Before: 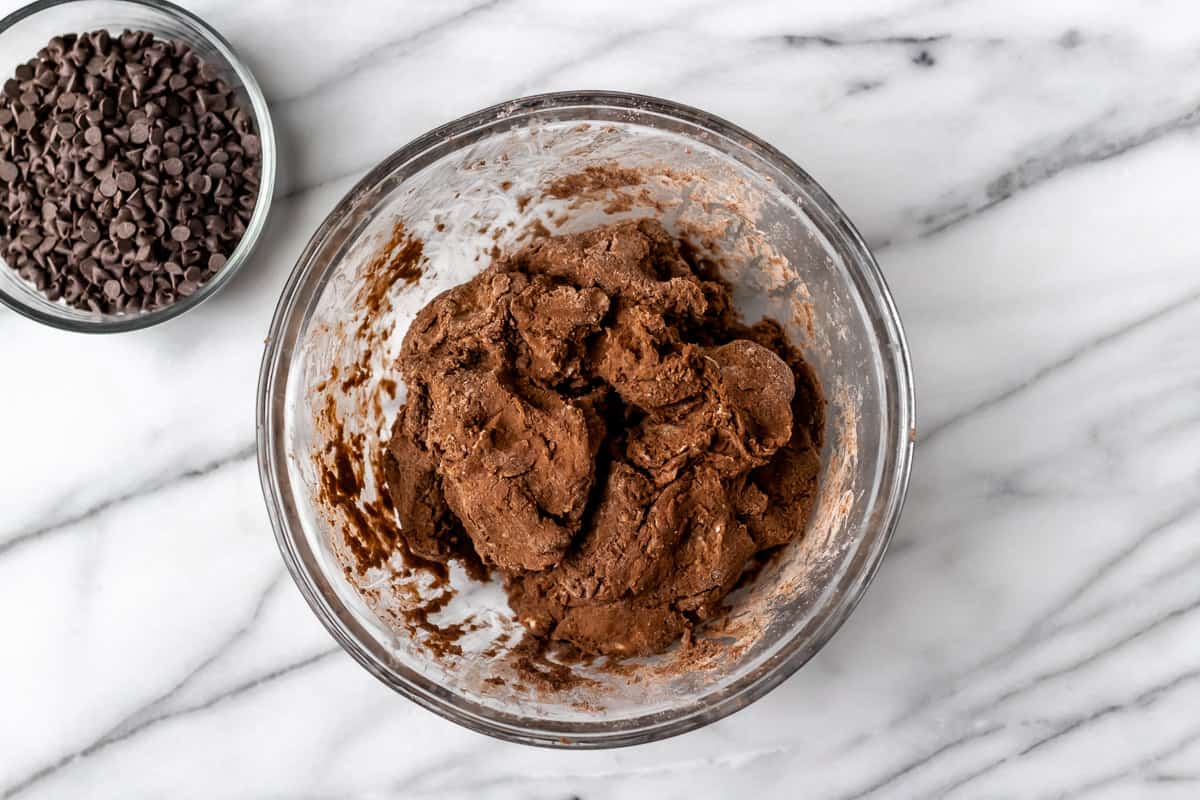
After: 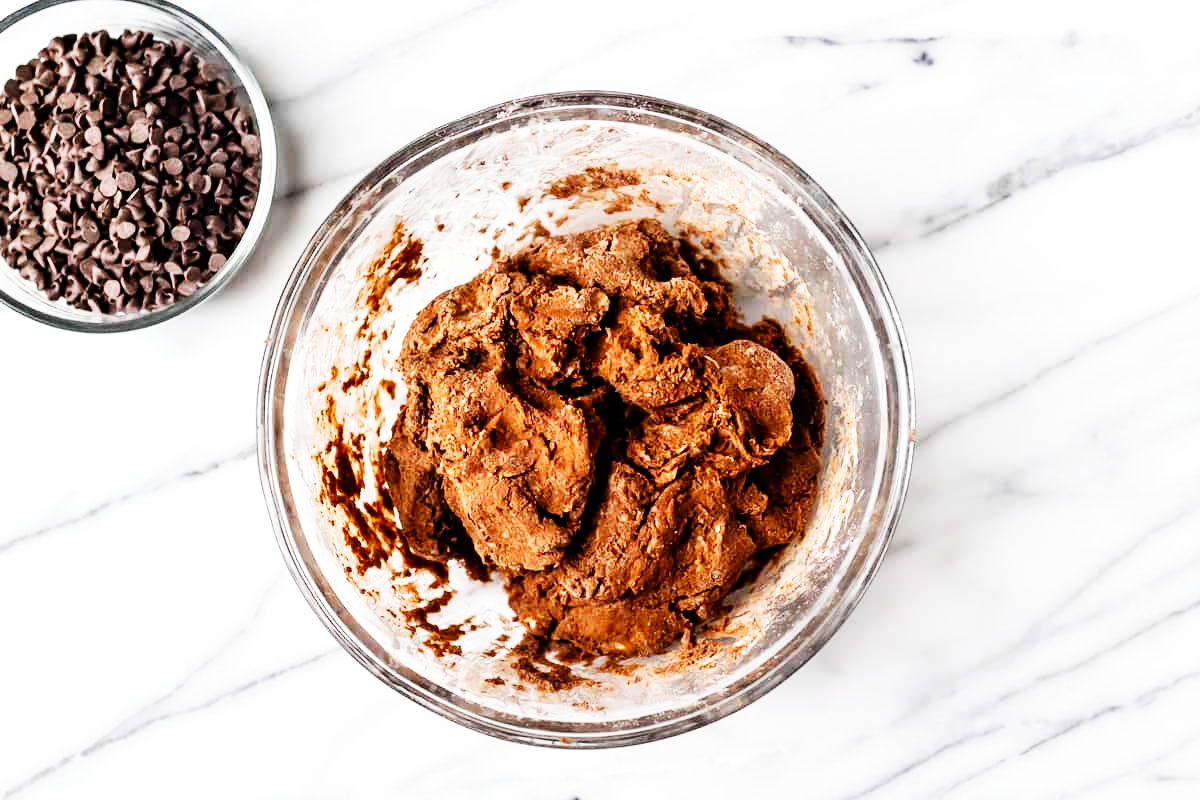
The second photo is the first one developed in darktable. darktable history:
base curve: curves: ch0 [(0, 0) (0.007, 0.004) (0.027, 0.03) (0.046, 0.07) (0.207, 0.54) (0.442, 0.872) (0.673, 0.972) (1, 1)], preserve colors none
color balance rgb: global vibrance 10%
